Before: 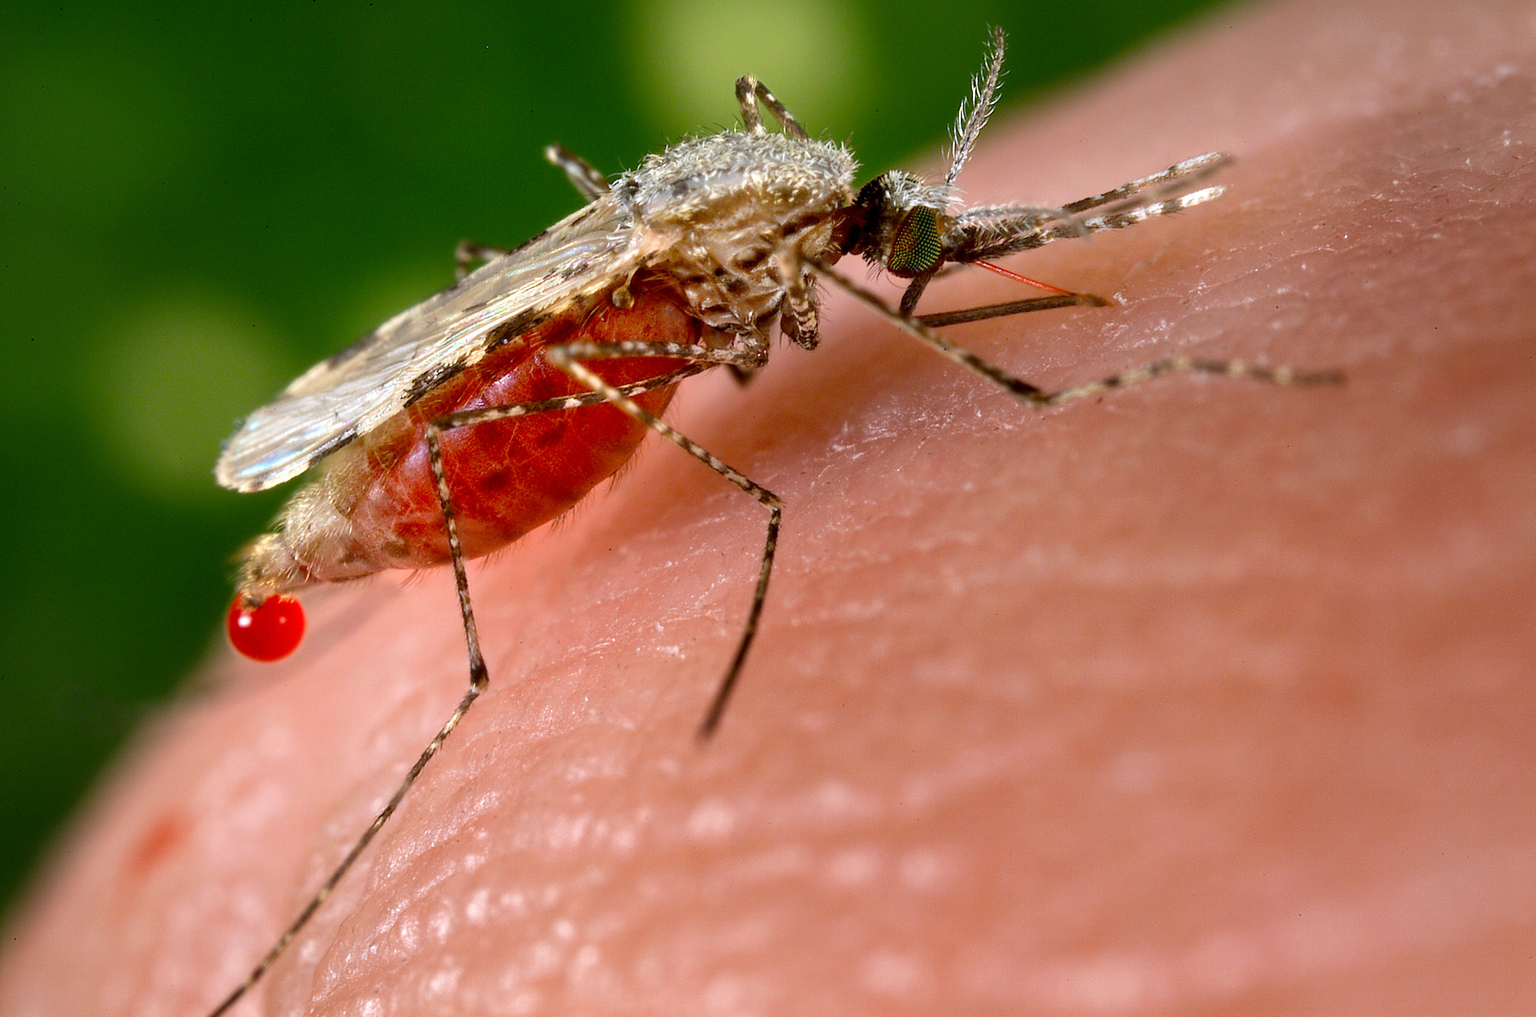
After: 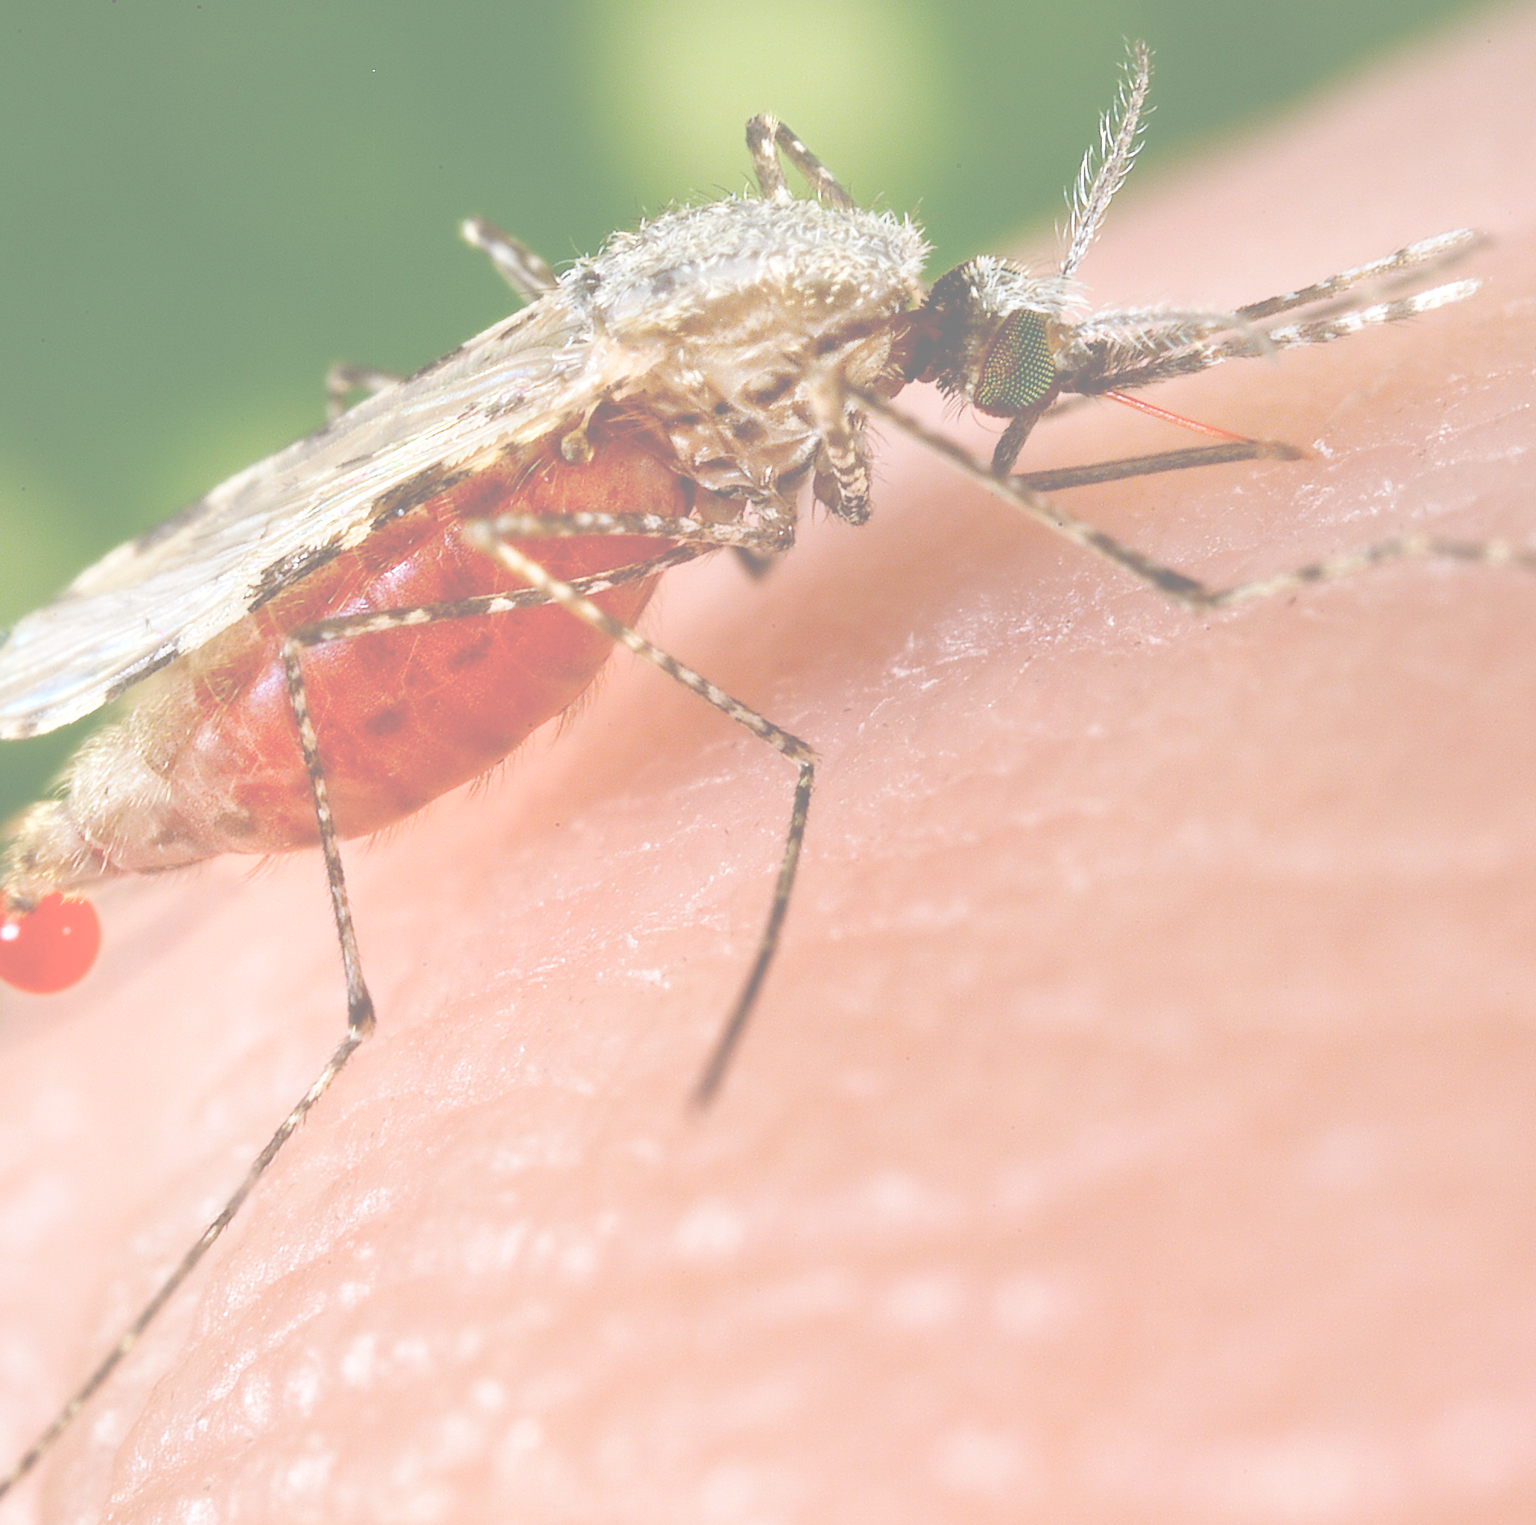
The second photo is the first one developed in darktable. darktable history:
base curve: curves: ch0 [(0, 0.007) (0.028, 0.063) (0.121, 0.311) (0.46, 0.743) (0.859, 0.957) (1, 1)], preserve colors none
crop and rotate: left 15.546%, right 17.787%
exposure: black level correction -0.087, compensate highlight preservation false
